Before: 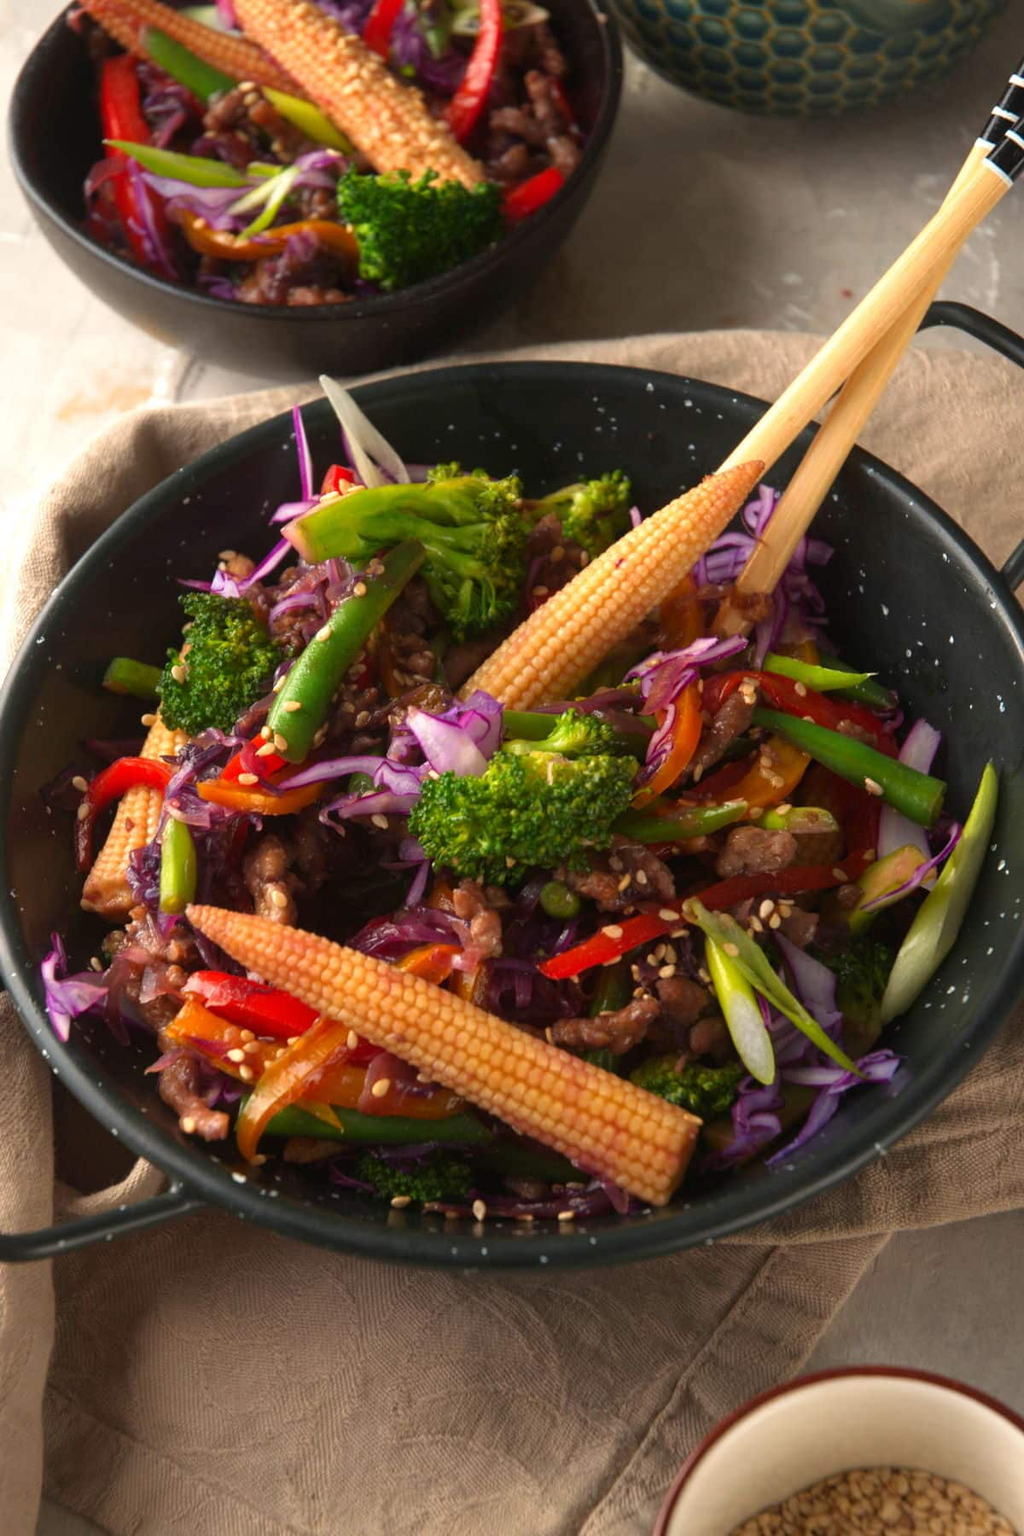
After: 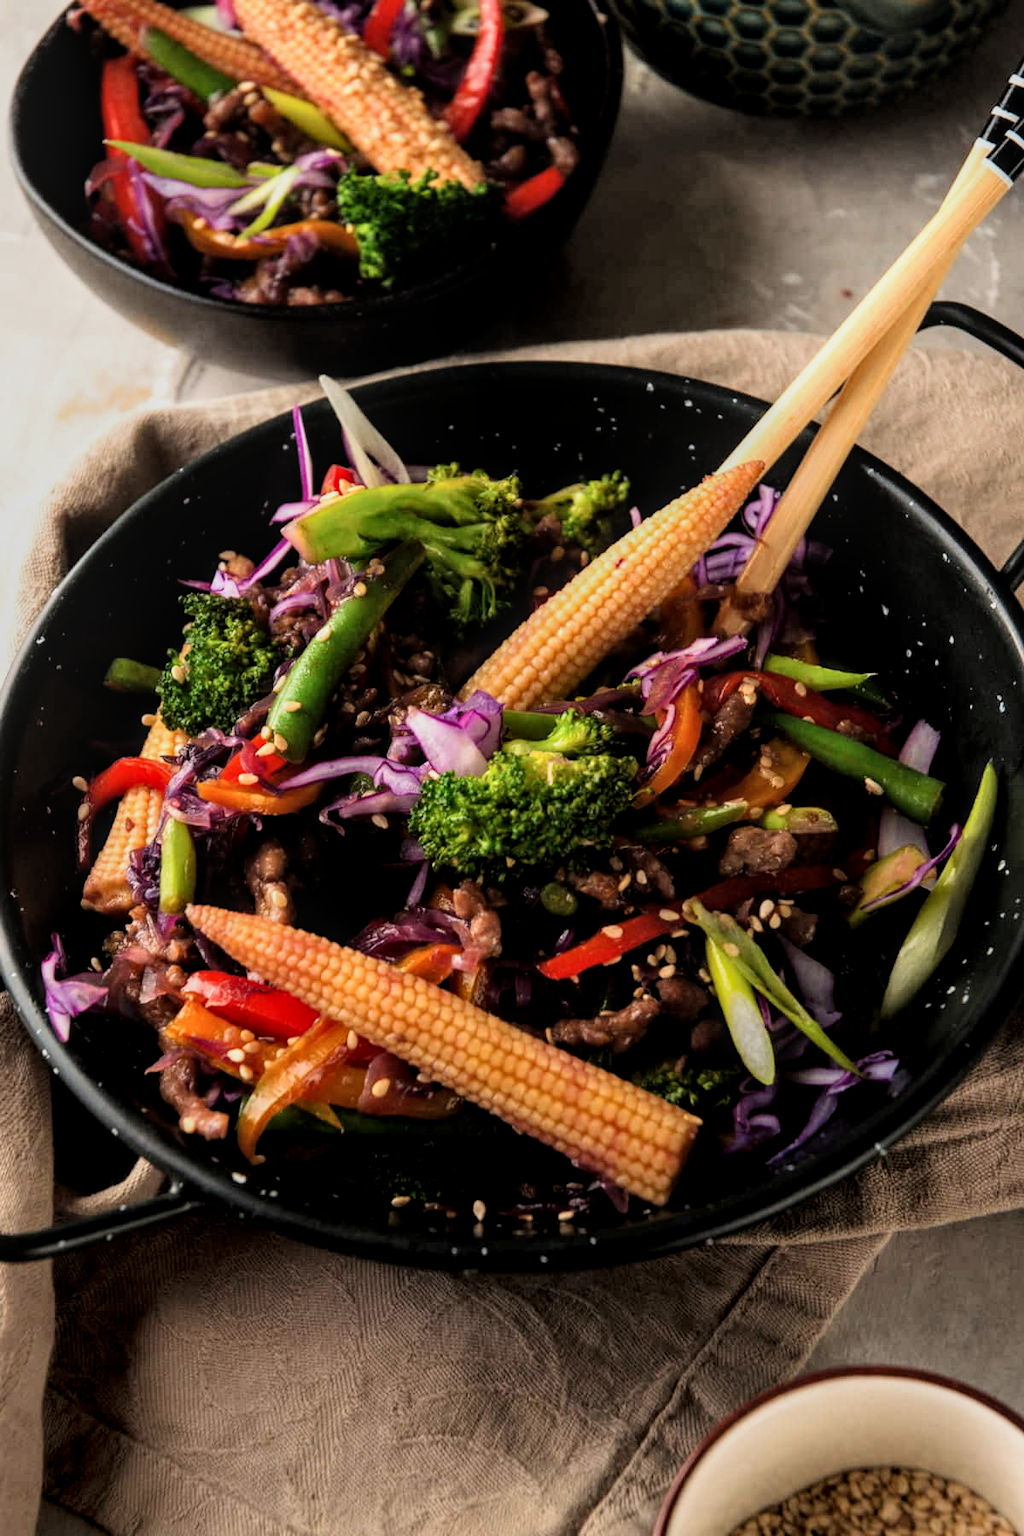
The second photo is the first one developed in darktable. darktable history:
filmic rgb: black relative exposure -5 EV, hardness 2.88, contrast 1.4, highlights saturation mix -30%
local contrast: detail 130%
